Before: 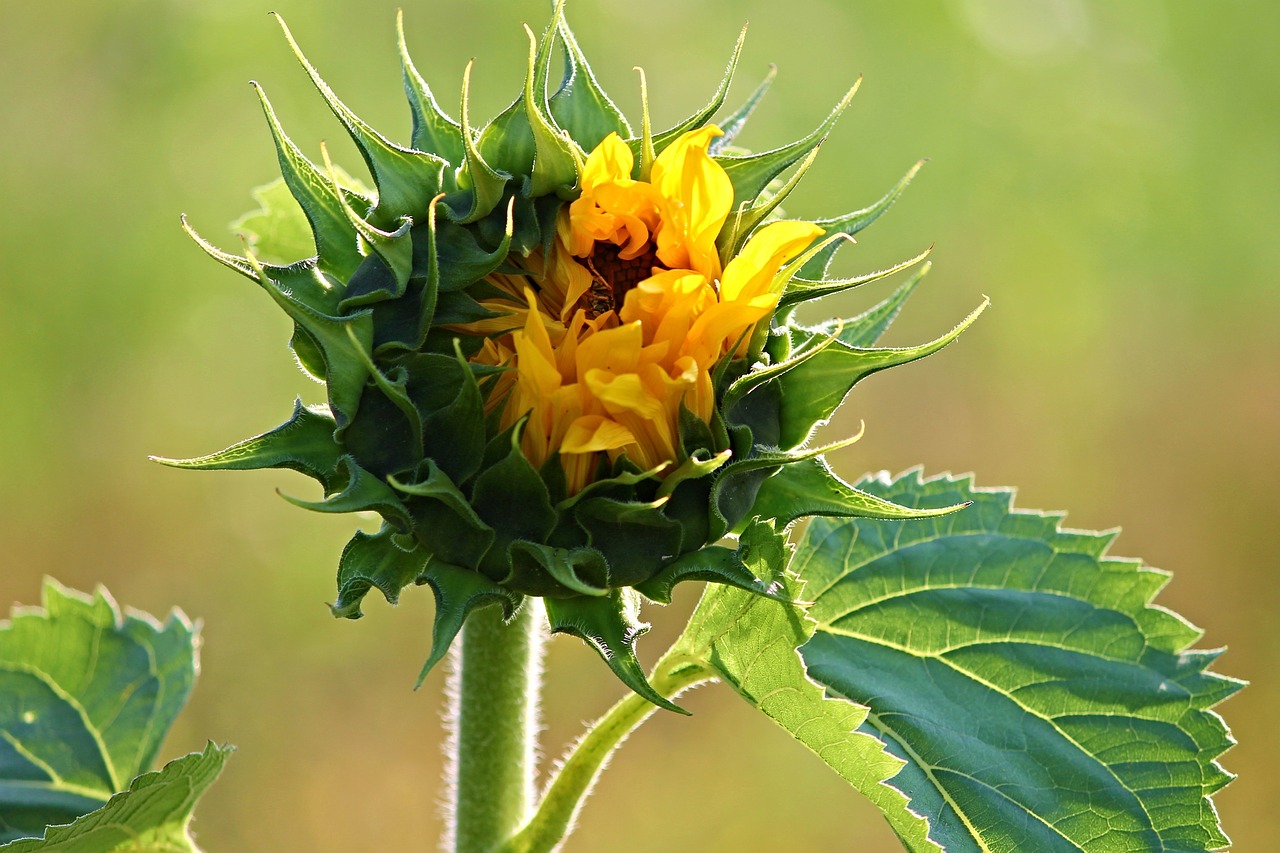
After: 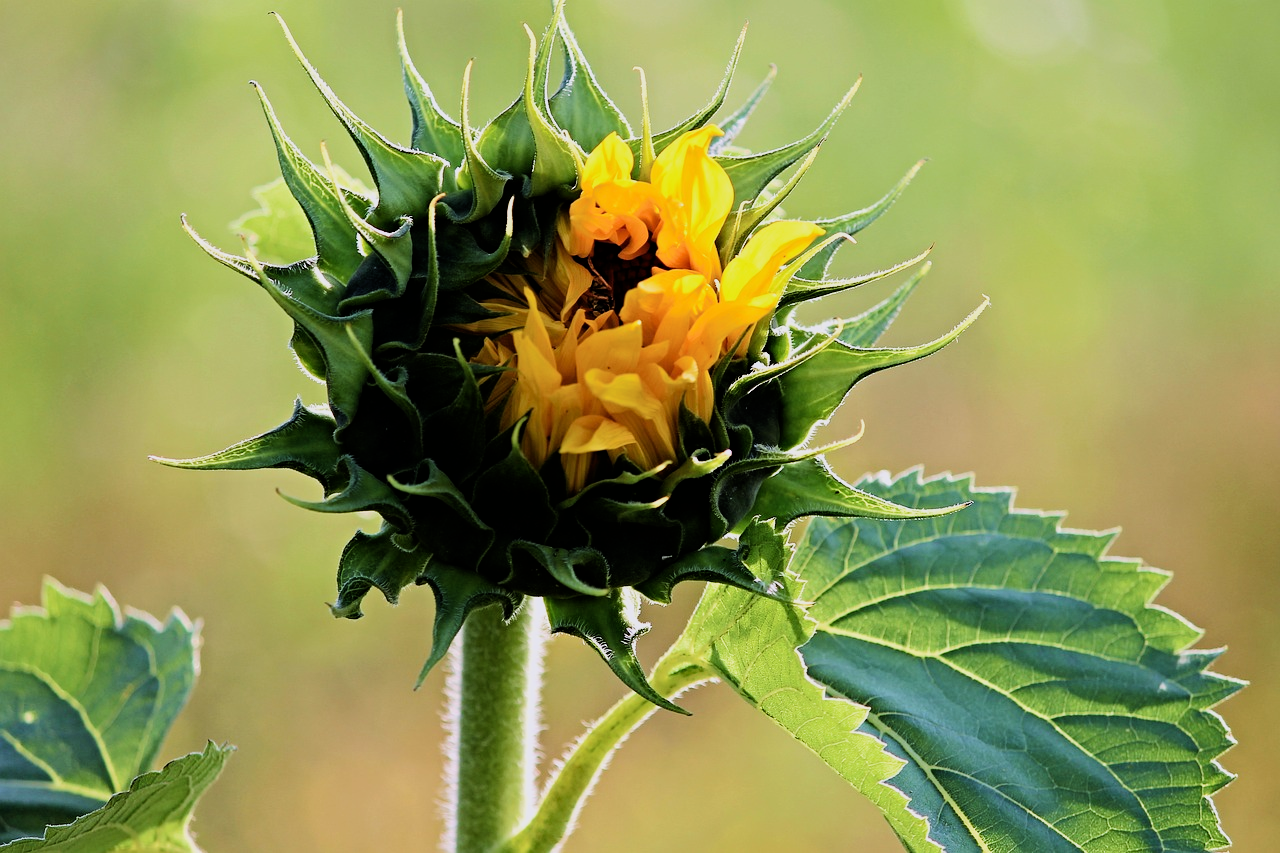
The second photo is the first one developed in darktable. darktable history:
white balance: red 1.004, blue 1.096
filmic rgb: black relative exposure -5 EV, hardness 2.88, contrast 1.4, highlights saturation mix -30%
